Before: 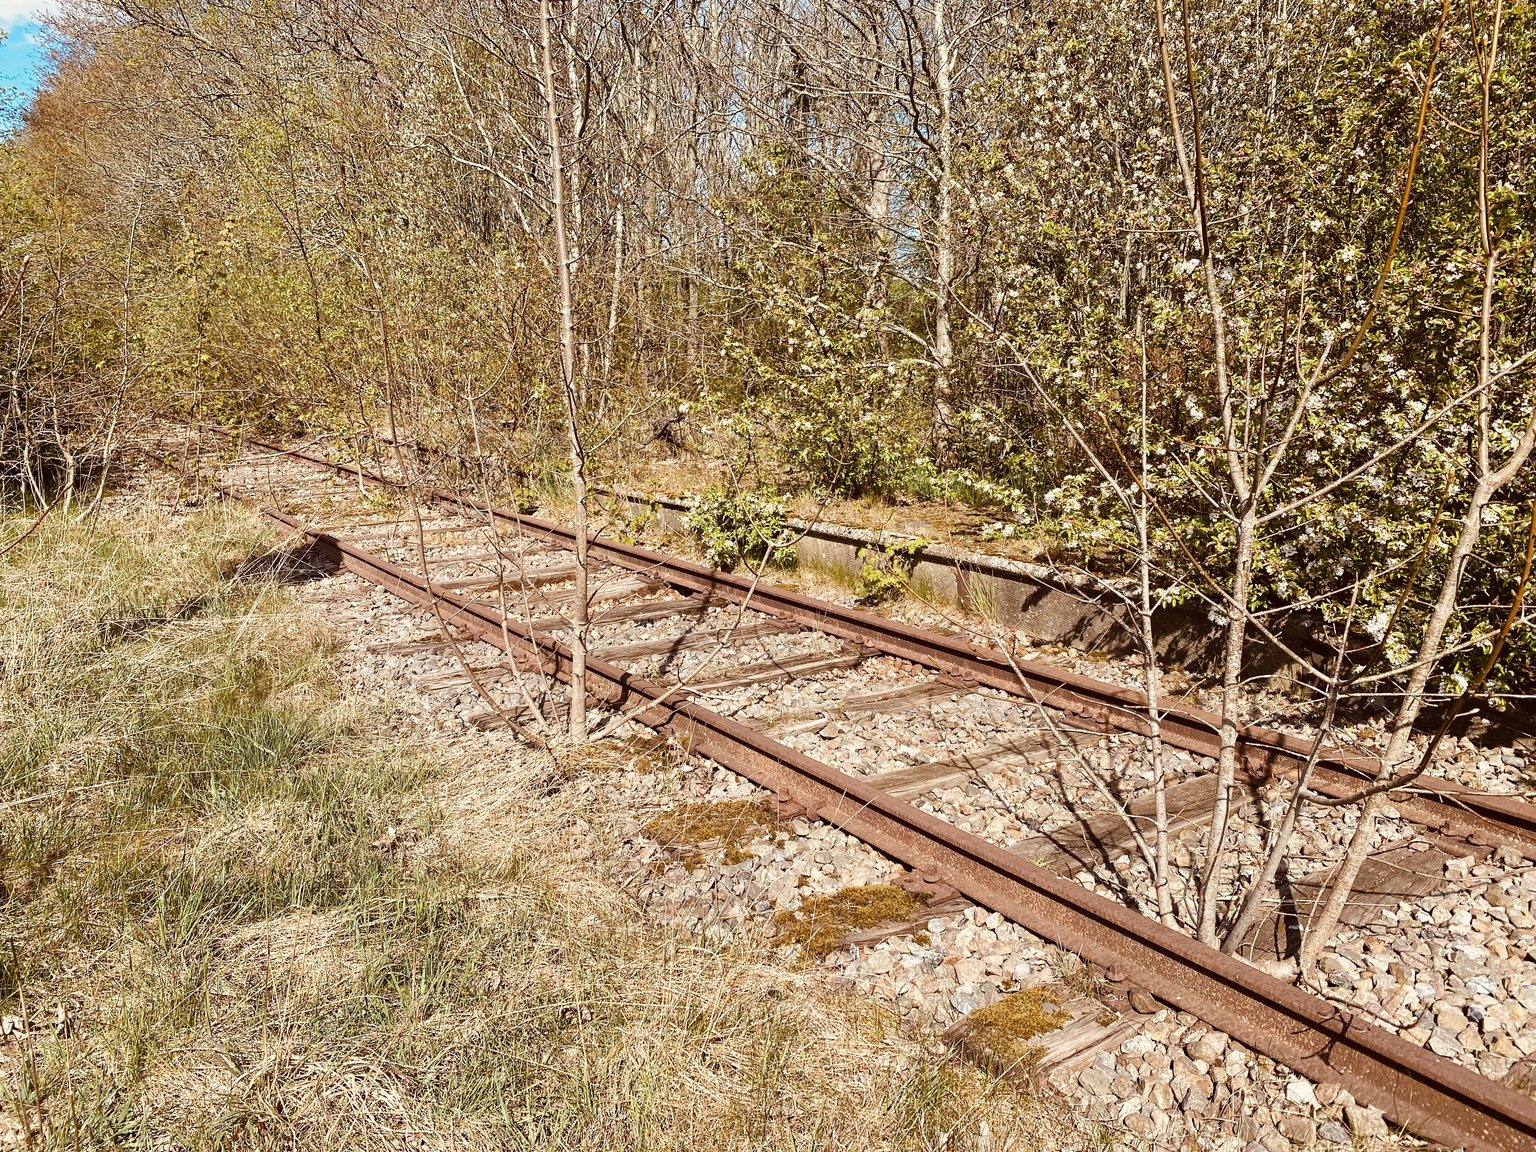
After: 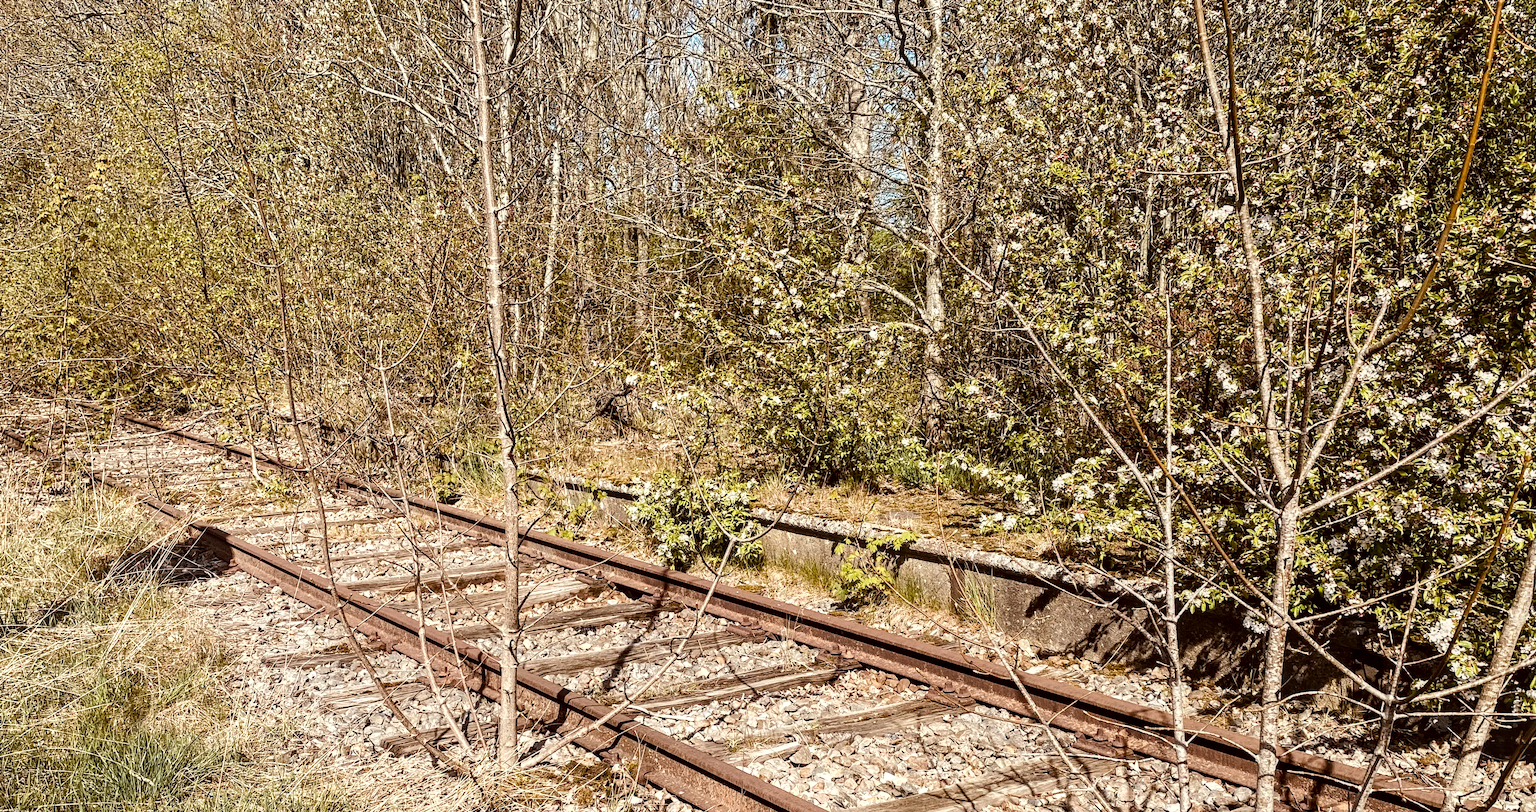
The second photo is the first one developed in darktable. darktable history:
local contrast: on, module defaults
white balance: red 1, blue 1
crop and rotate: left 9.345%, top 7.22%, right 4.982%, bottom 32.331%
tone equalizer: -8 EV -0.417 EV, -7 EV -0.389 EV, -6 EV -0.333 EV, -5 EV -0.222 EV, -3 EV 0.222 EV, -2 EV 0.333 EV, -1 EV 0.389 EV, +0 EV 0.417 EV, edges refinement/feathering 500, mask exposure compensation -1.57 EV, preserve details no
exposure: black level correction 0.006, exposure -0.226 EV, compensate highlight preservation false
